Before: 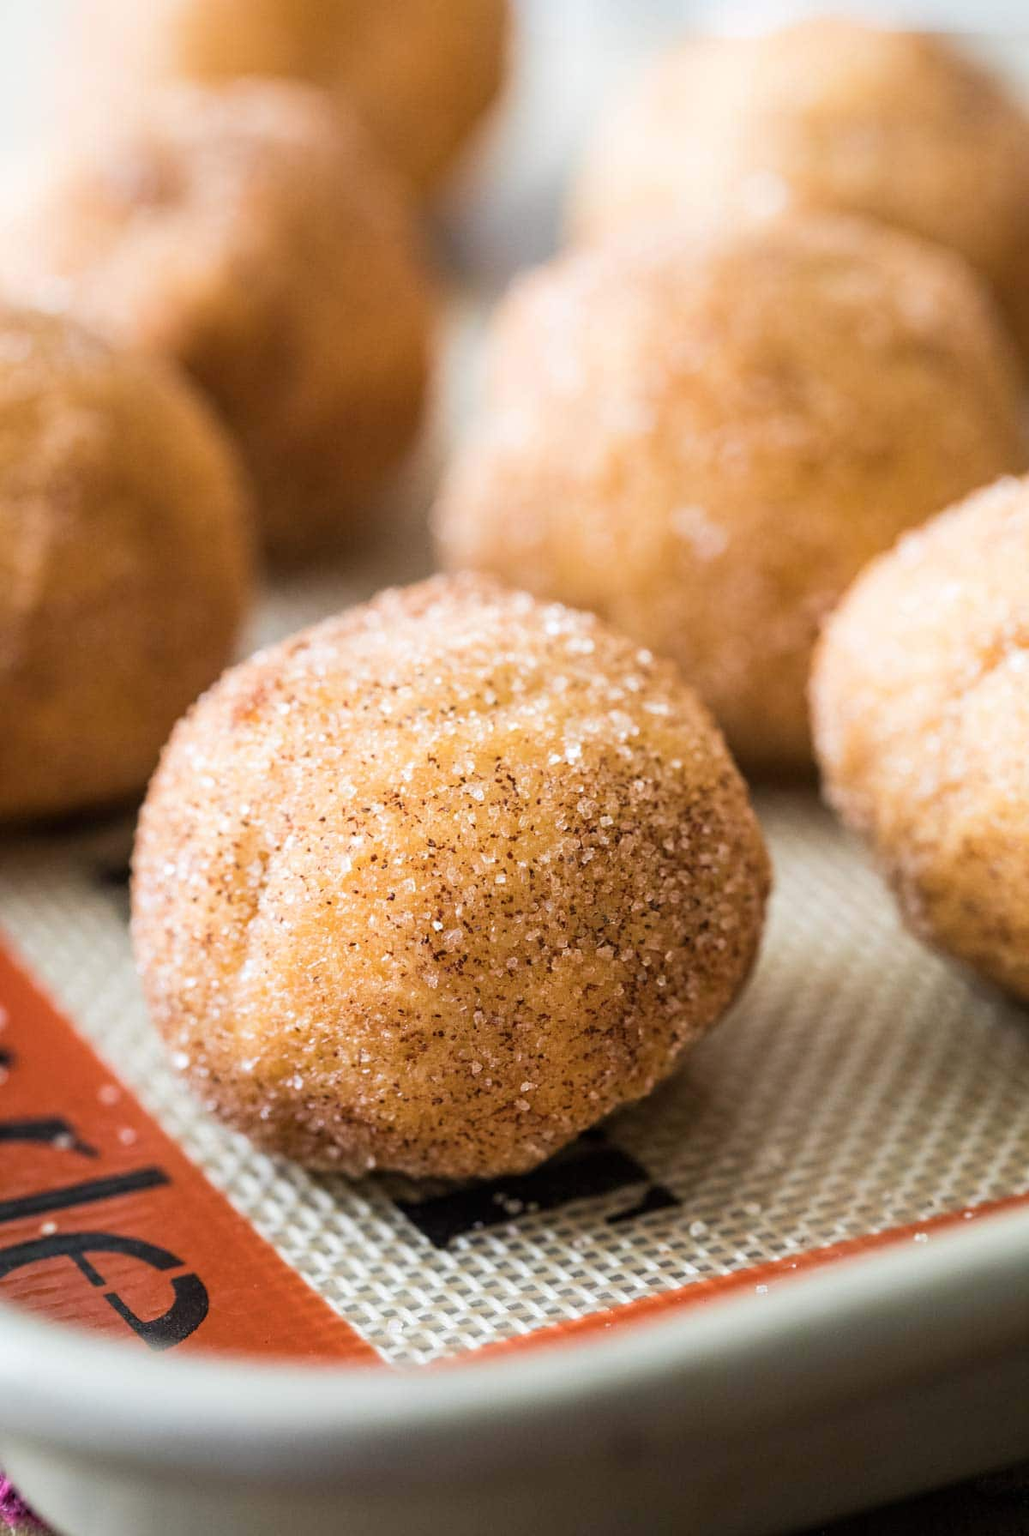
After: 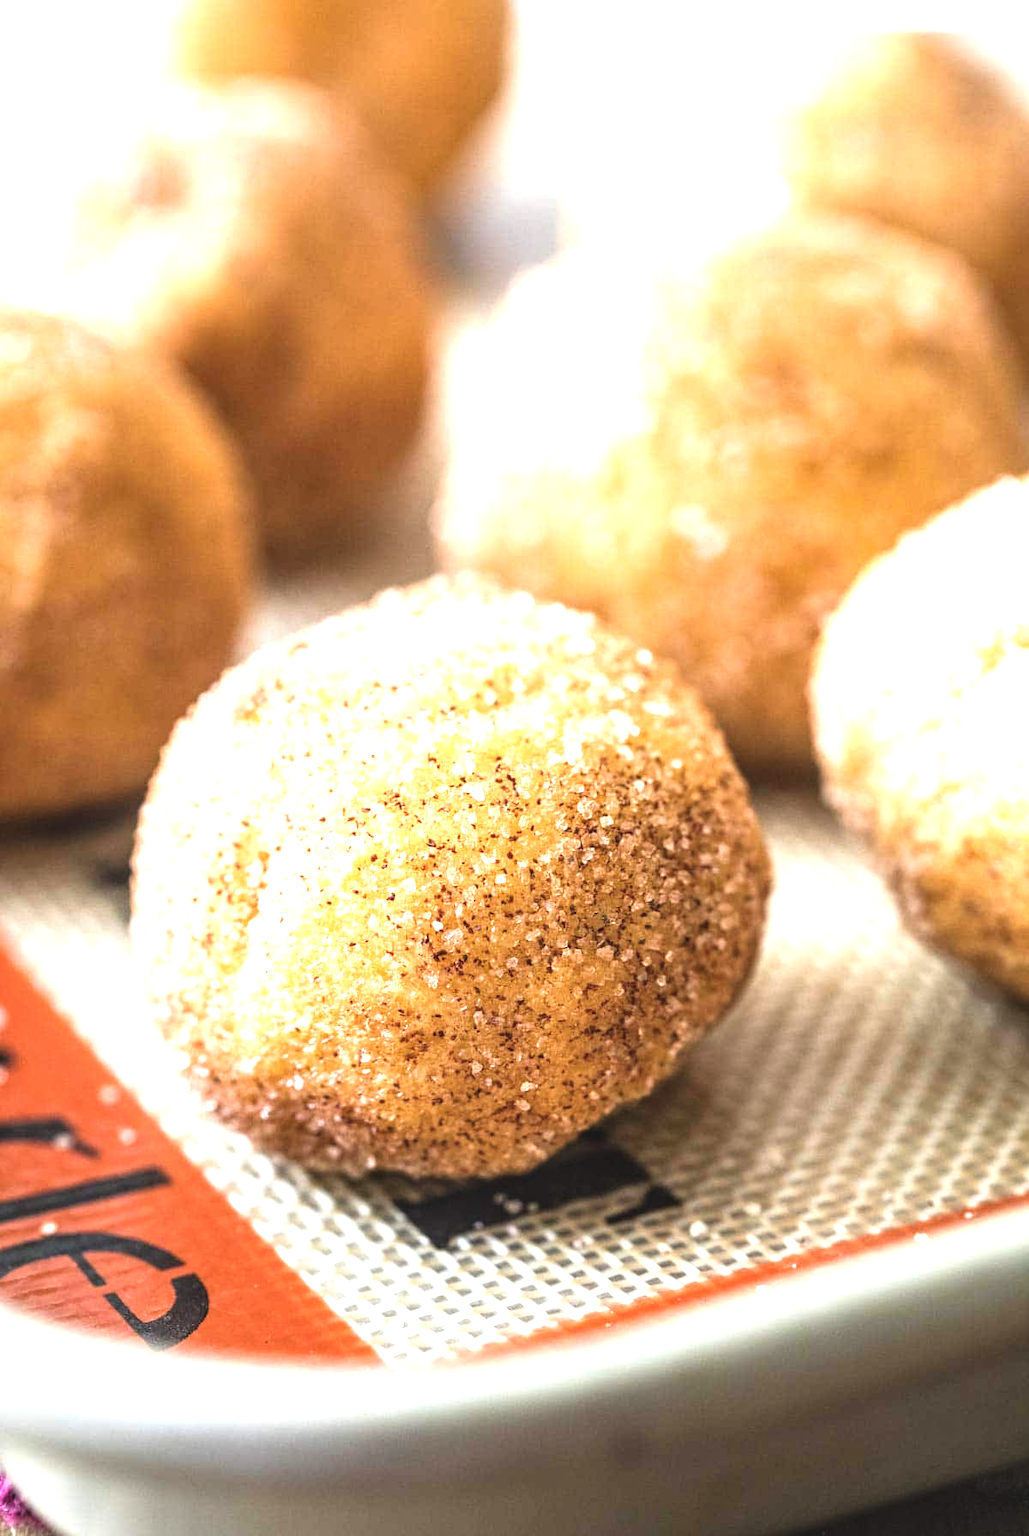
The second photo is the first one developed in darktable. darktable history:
exposure: black level correction -0.005, exposure 1.002 EV, compensate highlight preservation false
local contrast: on, module defaults
